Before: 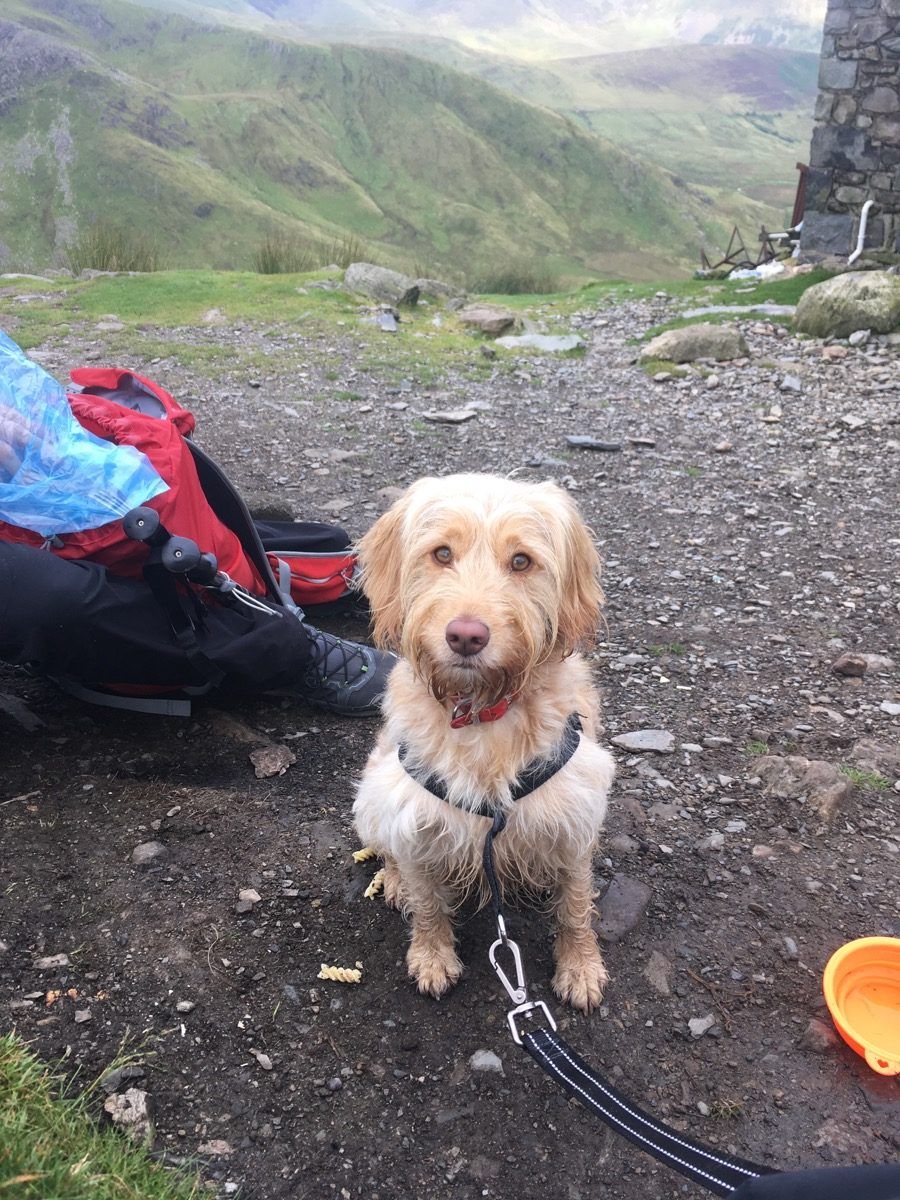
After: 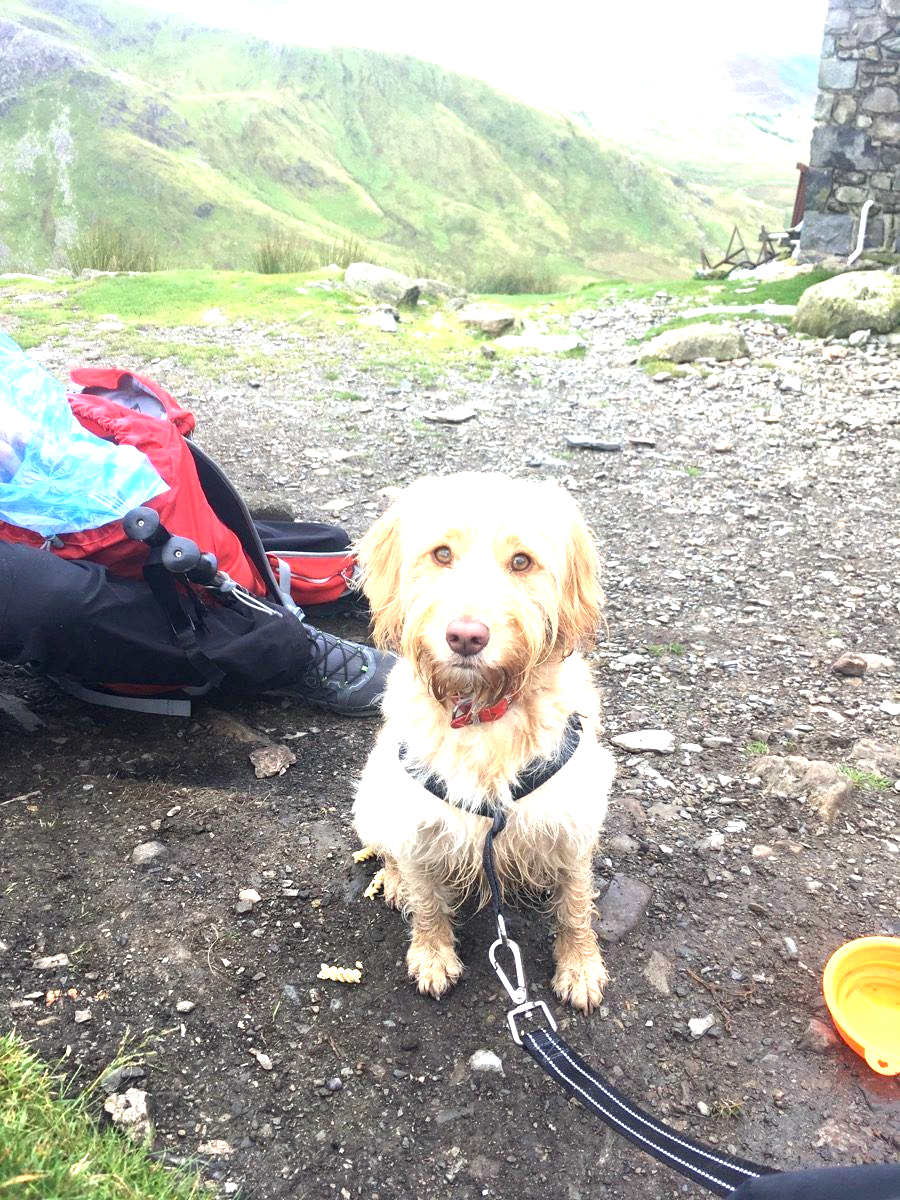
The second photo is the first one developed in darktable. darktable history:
exposure: black level correction 0.001, exposure 1.32 EV, compensate highlight preservation false
color correction: highlights a* -4.34, highlights b* 7.05
